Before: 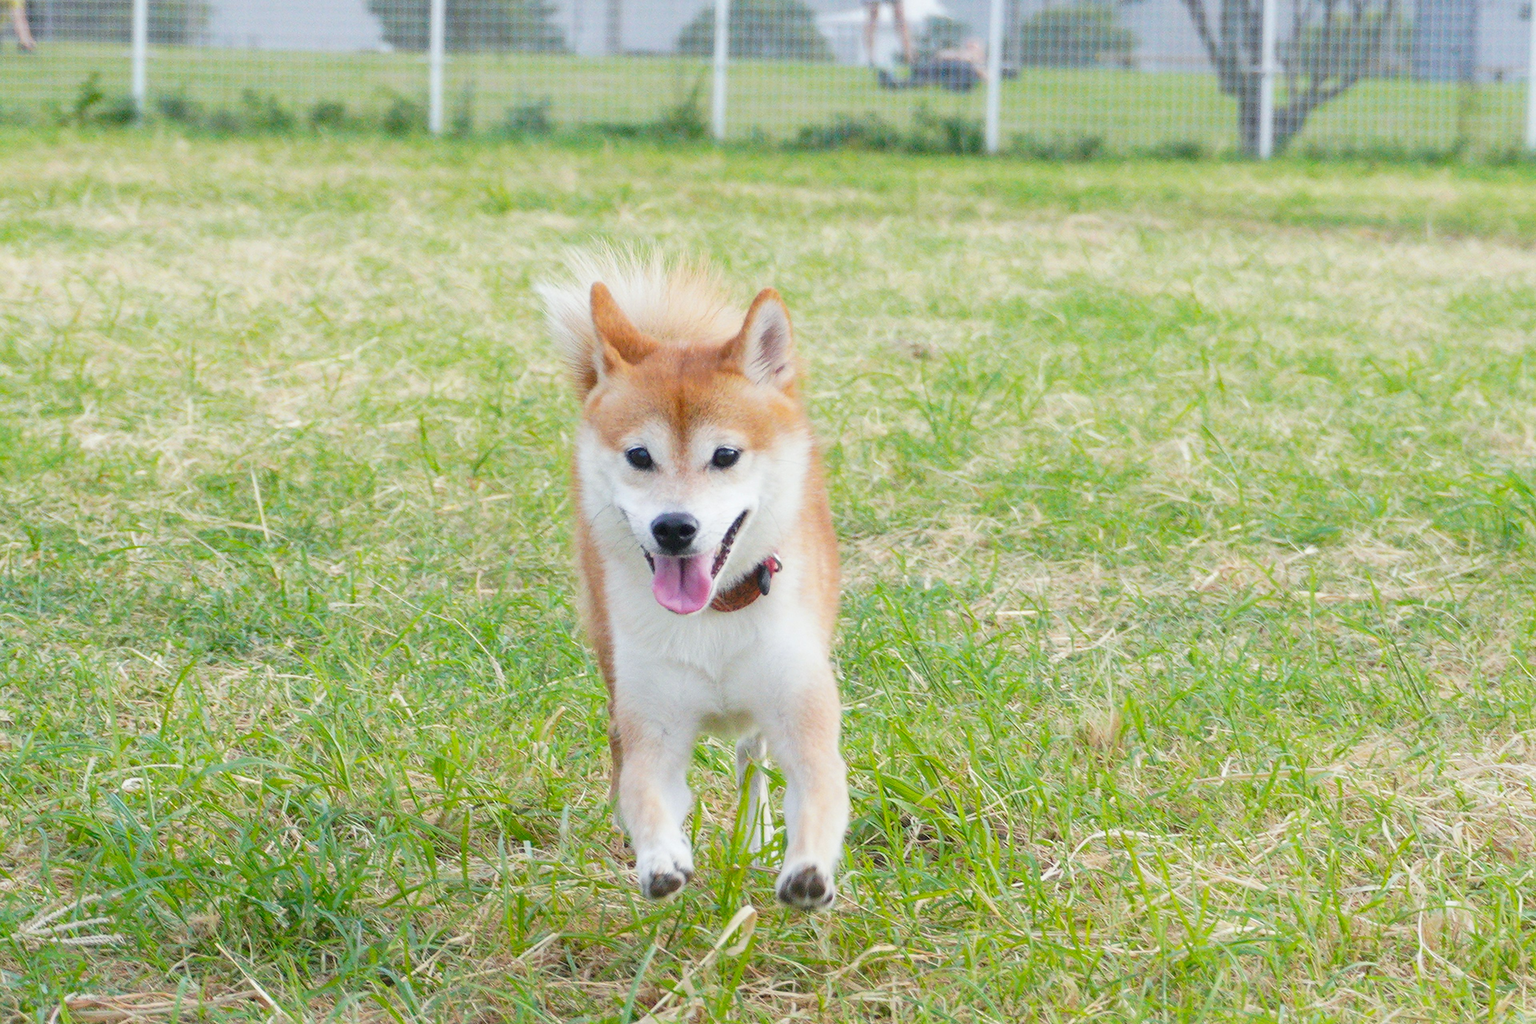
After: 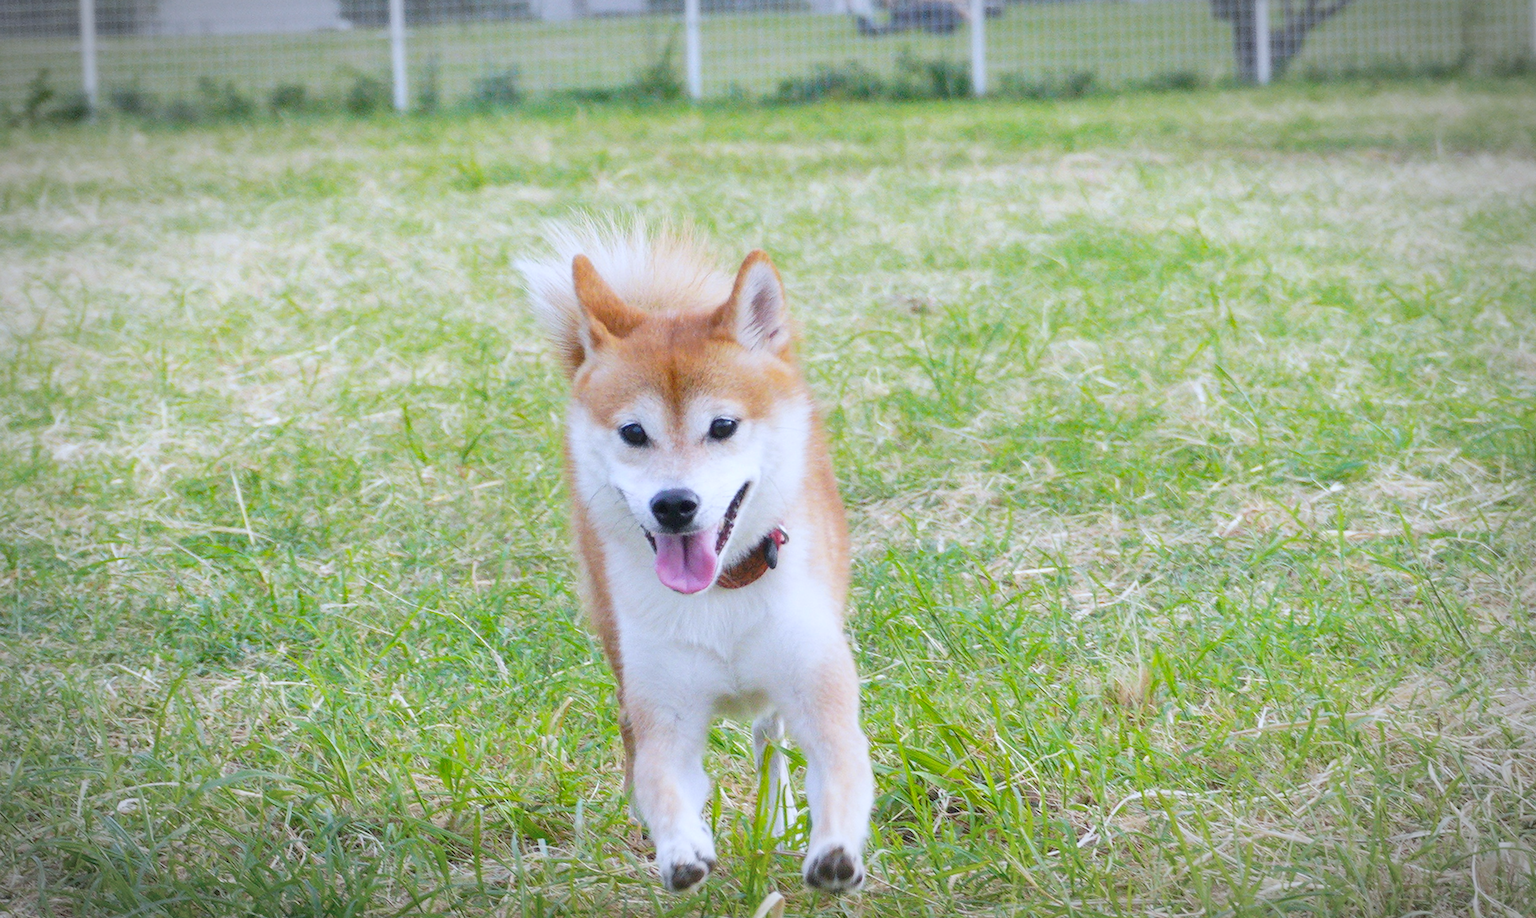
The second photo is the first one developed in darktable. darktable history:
crop: top 0.448%, right 0.264%, bottom 5.045%
rotate and perspective: rotation -3.52°, crop left 0.036, crop right 0.964, crop top 0.081, crop bottom 0.919
white balance: red 0.967, blue 1.119, emerald 0.756
vignetting: automatic ratio true
